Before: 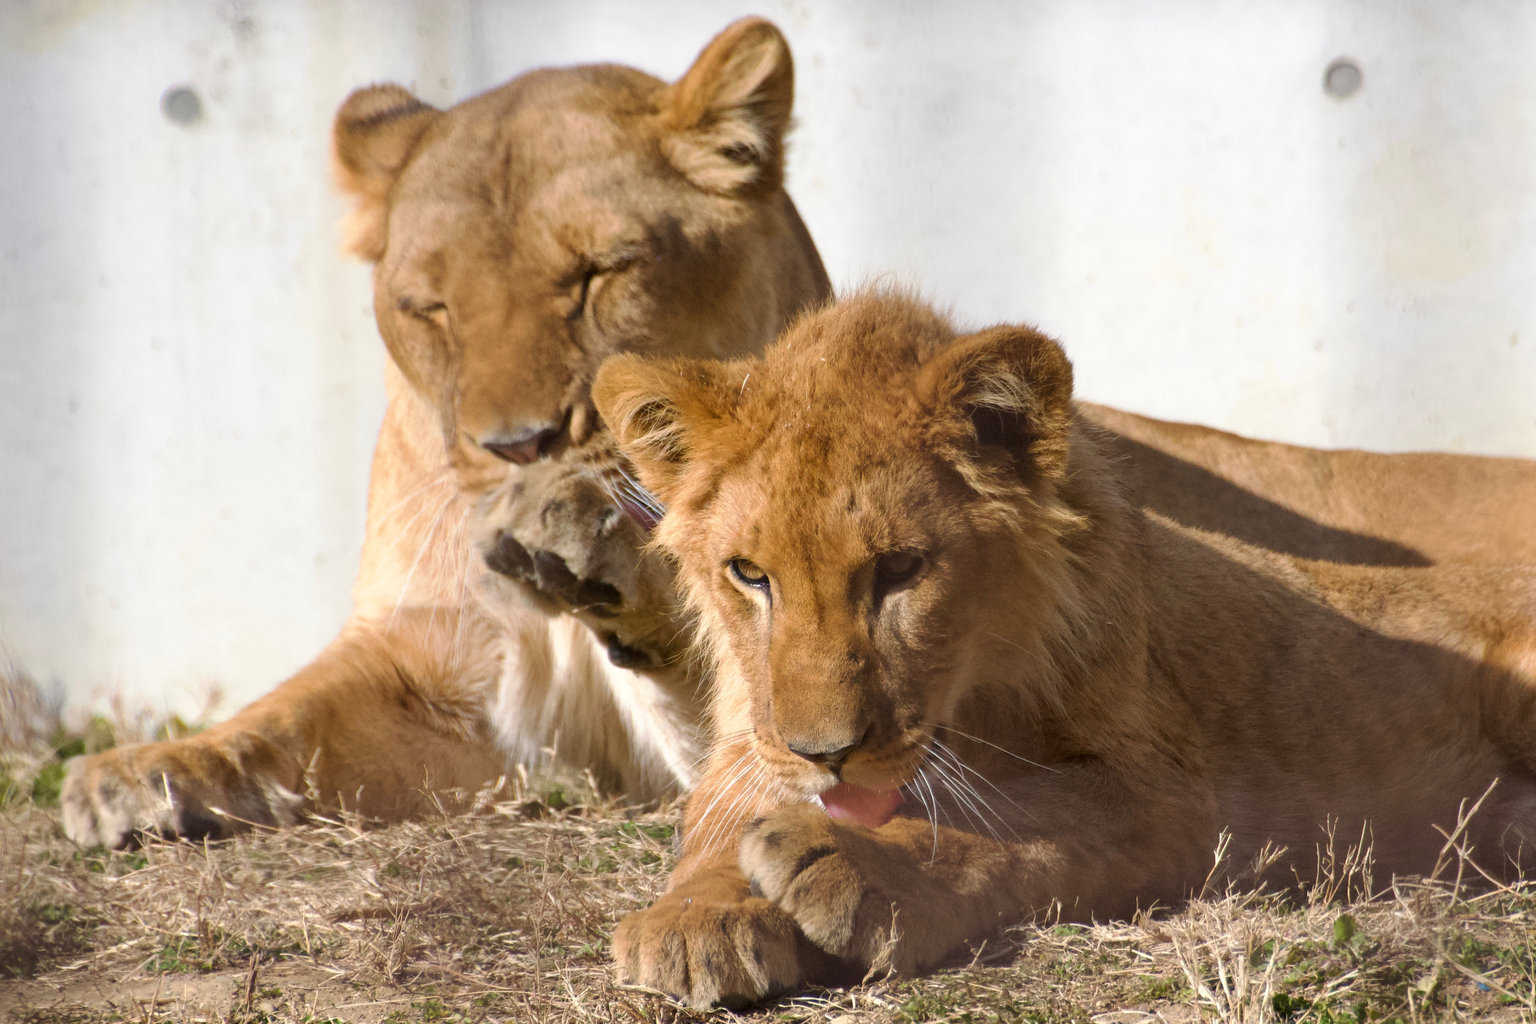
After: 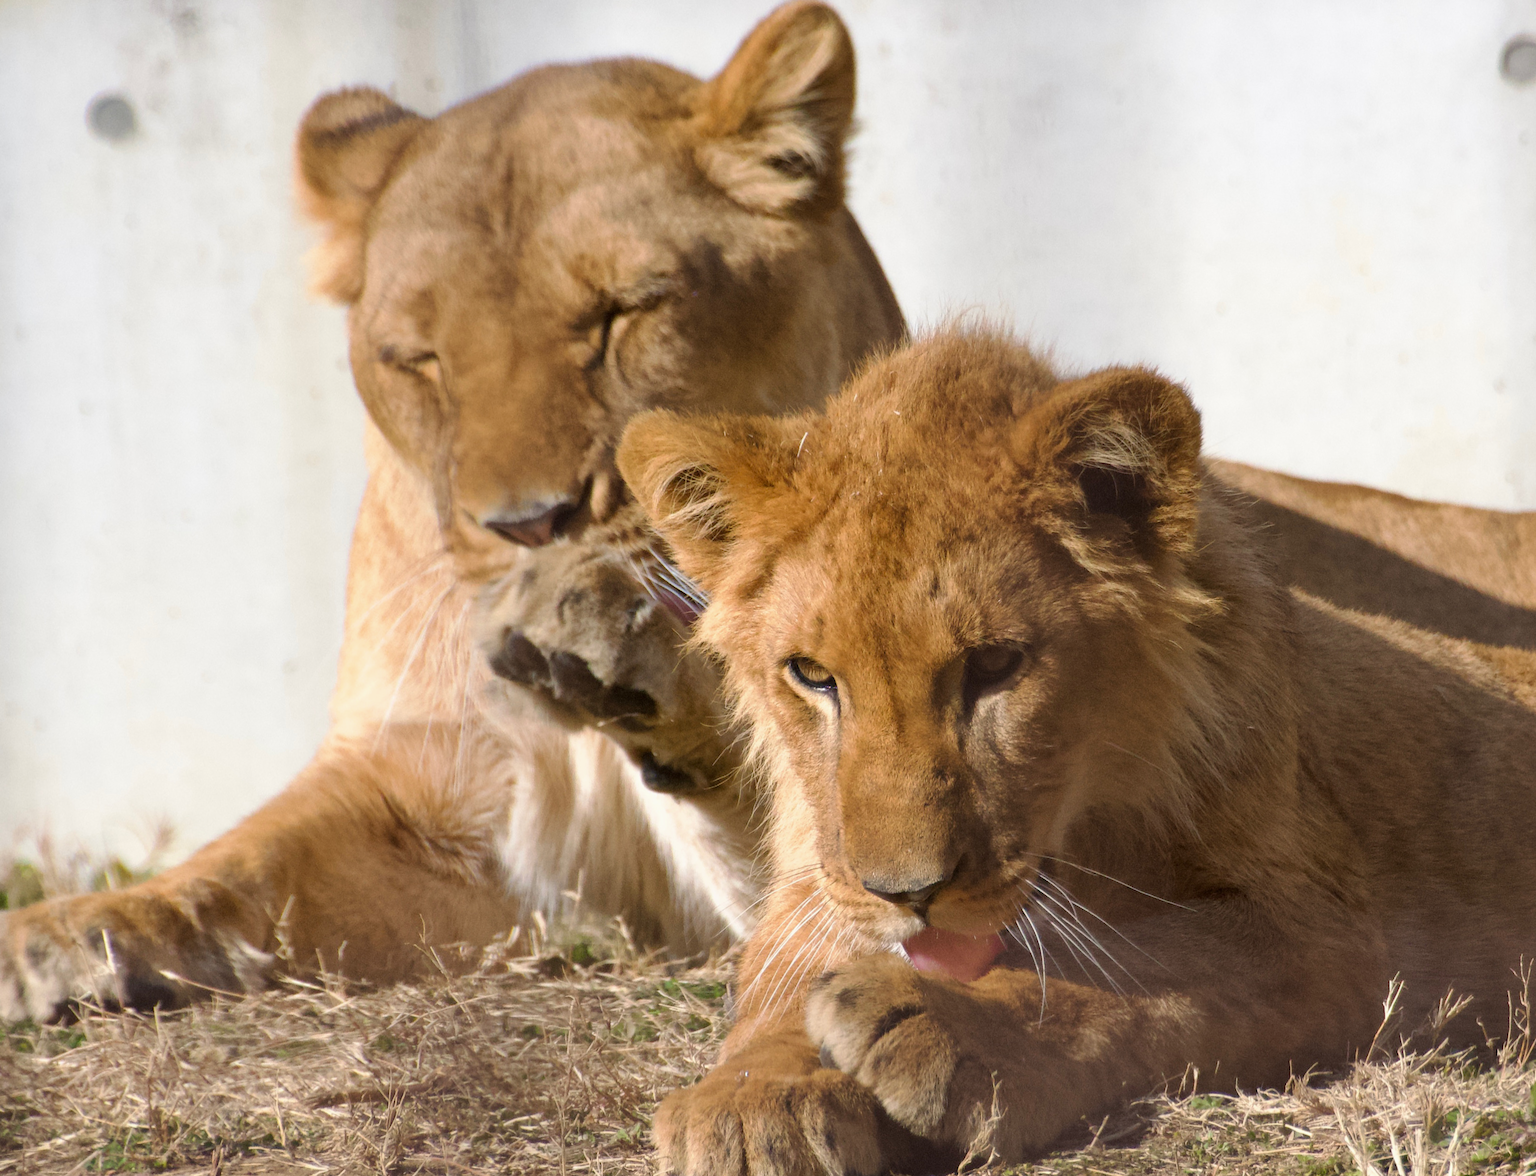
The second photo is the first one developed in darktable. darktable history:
exposure: exposure -0.05 EV
crop and rotate: angle 1°, left 4.281%, top 0.642%, right 11.383%, bottom 2.486%
